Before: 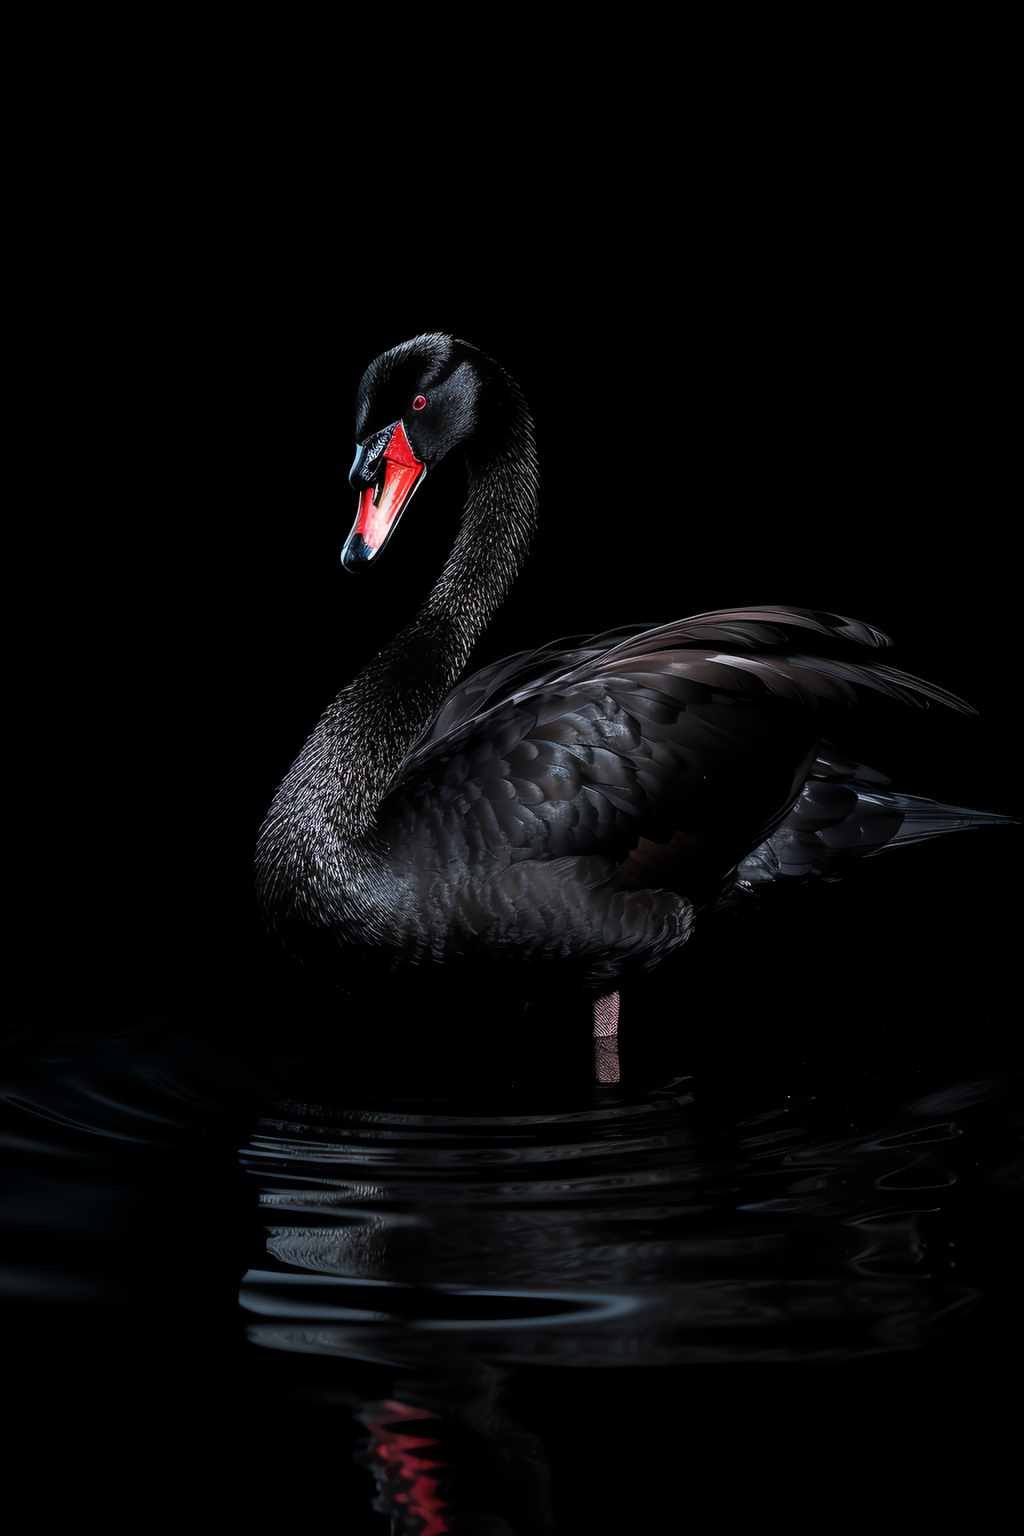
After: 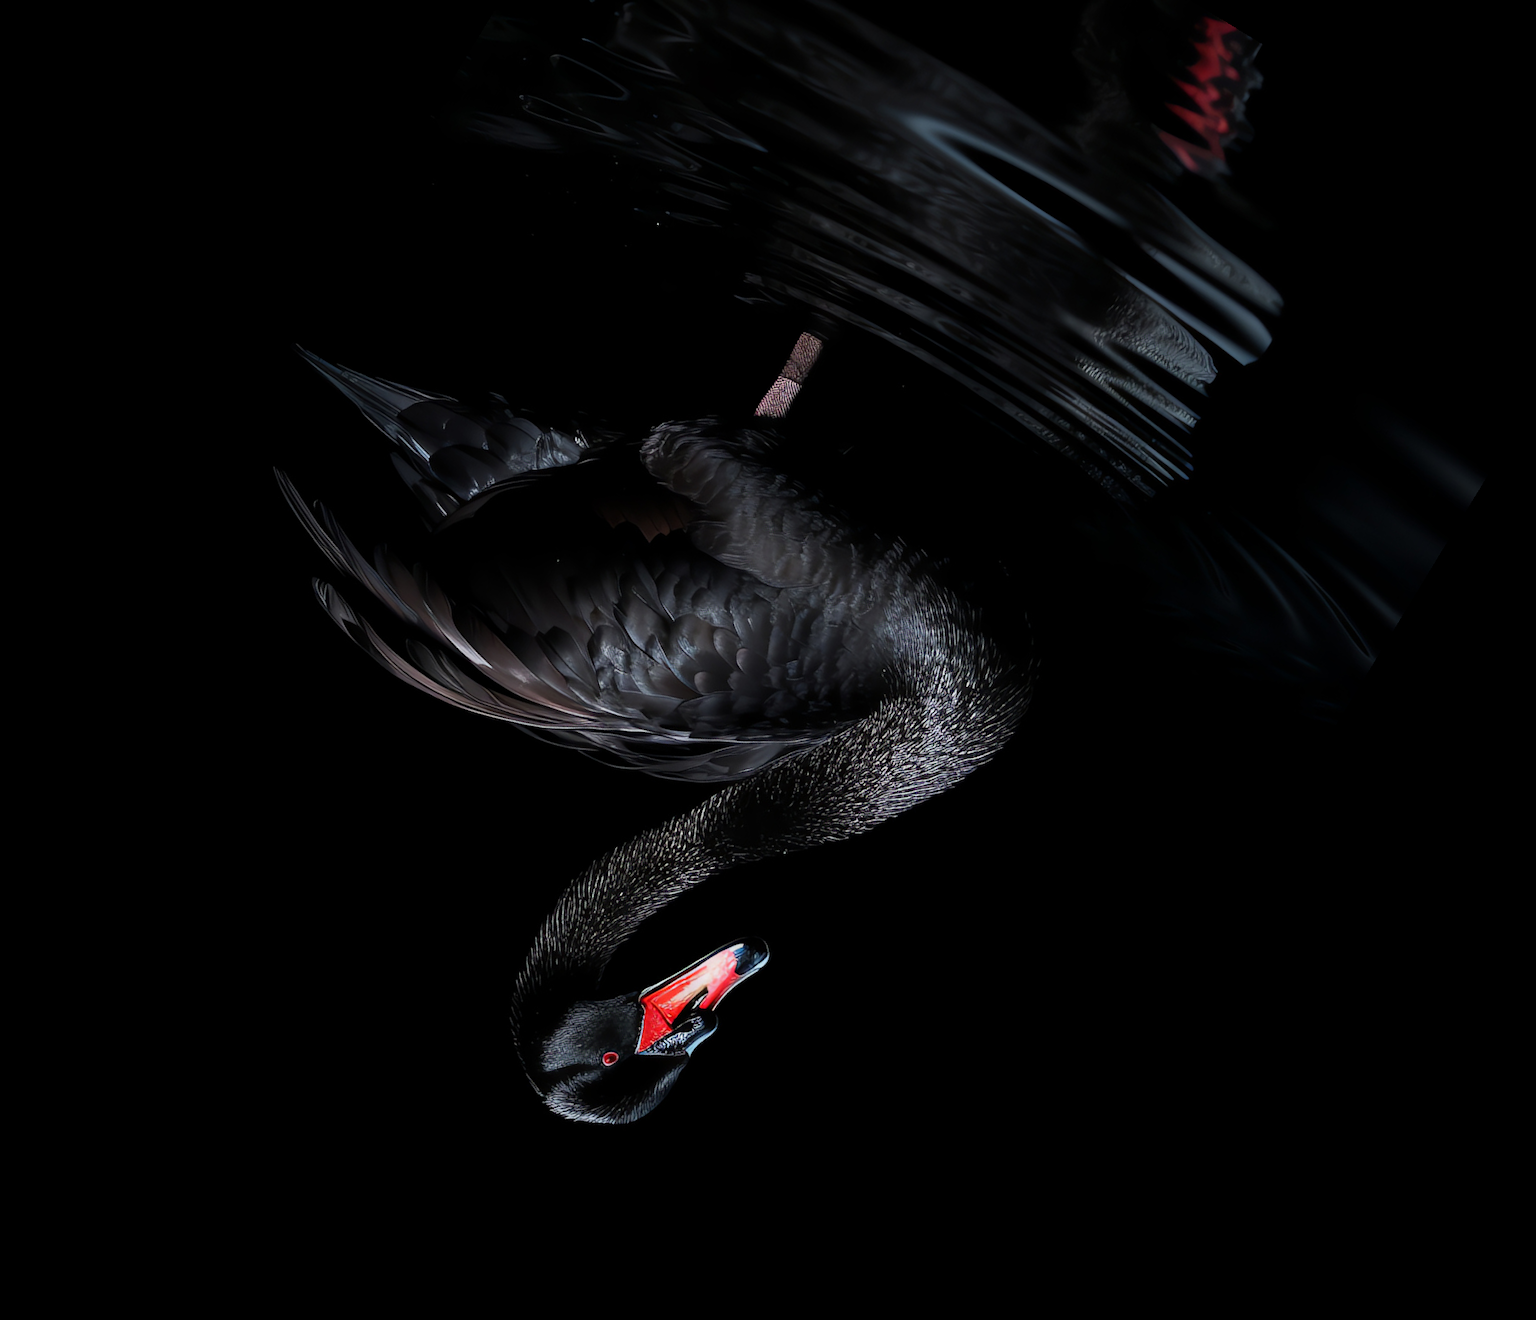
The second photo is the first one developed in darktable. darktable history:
crop and rotate: angle 148.68°, left 9.111%, top 15.603%, right 4.588%, bottom 17.041%
tone equalizer: -8 EV -0.002 EV, -7 EV 0.005 EV, -6 EV -0.009 EV, -5 EV 0.011 EV, -4 EV -0.012 EV, -3 EV 0.007 EV, -2 EV -0.062 EV, -1 EV -0.293 EV, +0 EV -0.582 EV, smoothing diameter 2%, edges refinement/feathering 20, mask exposure compensation -1.57 EV, filter diffusion 5
